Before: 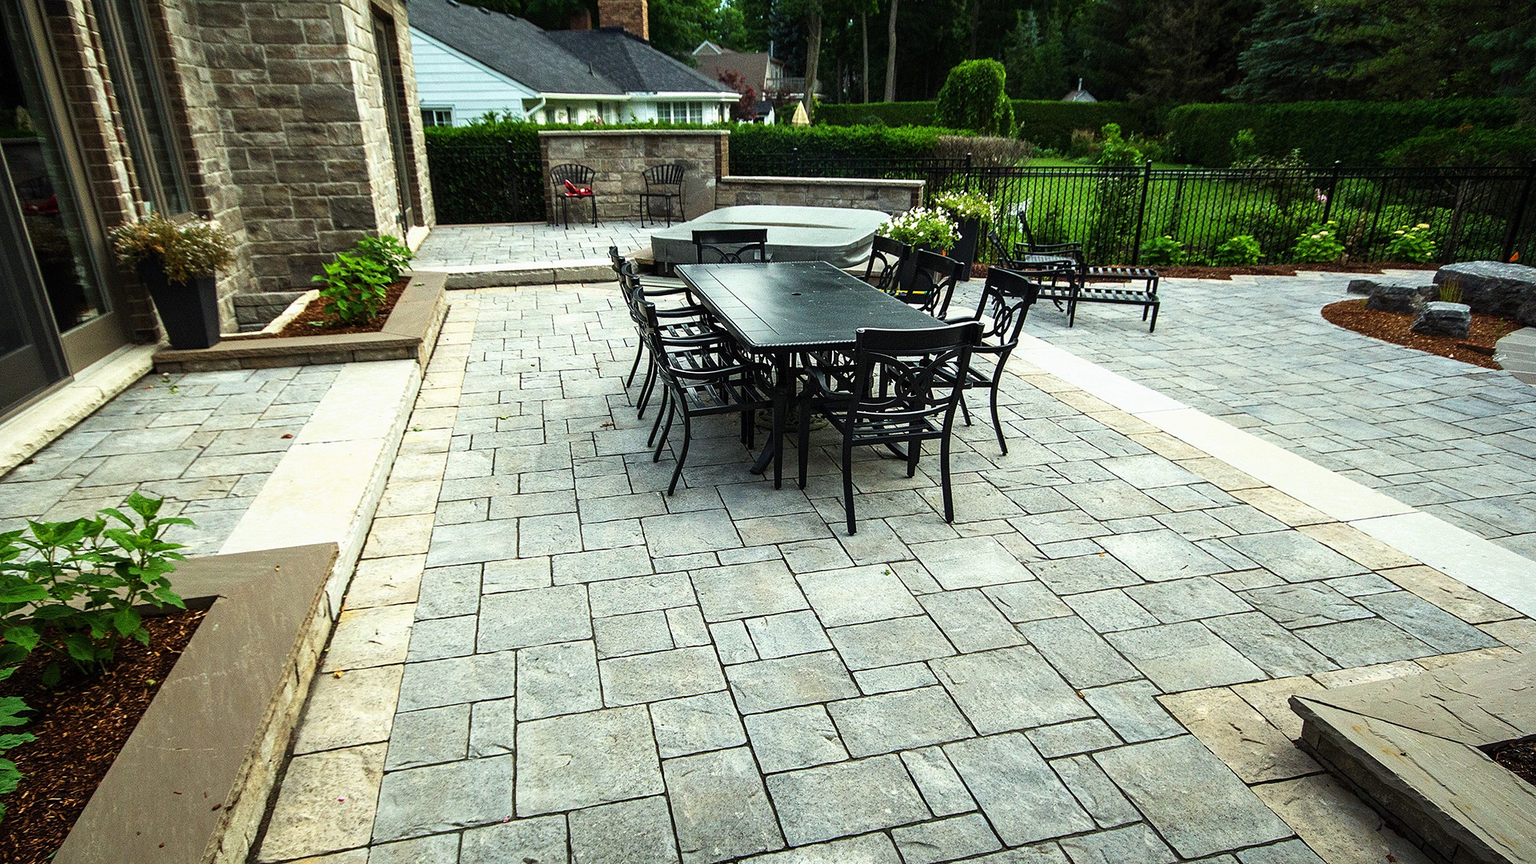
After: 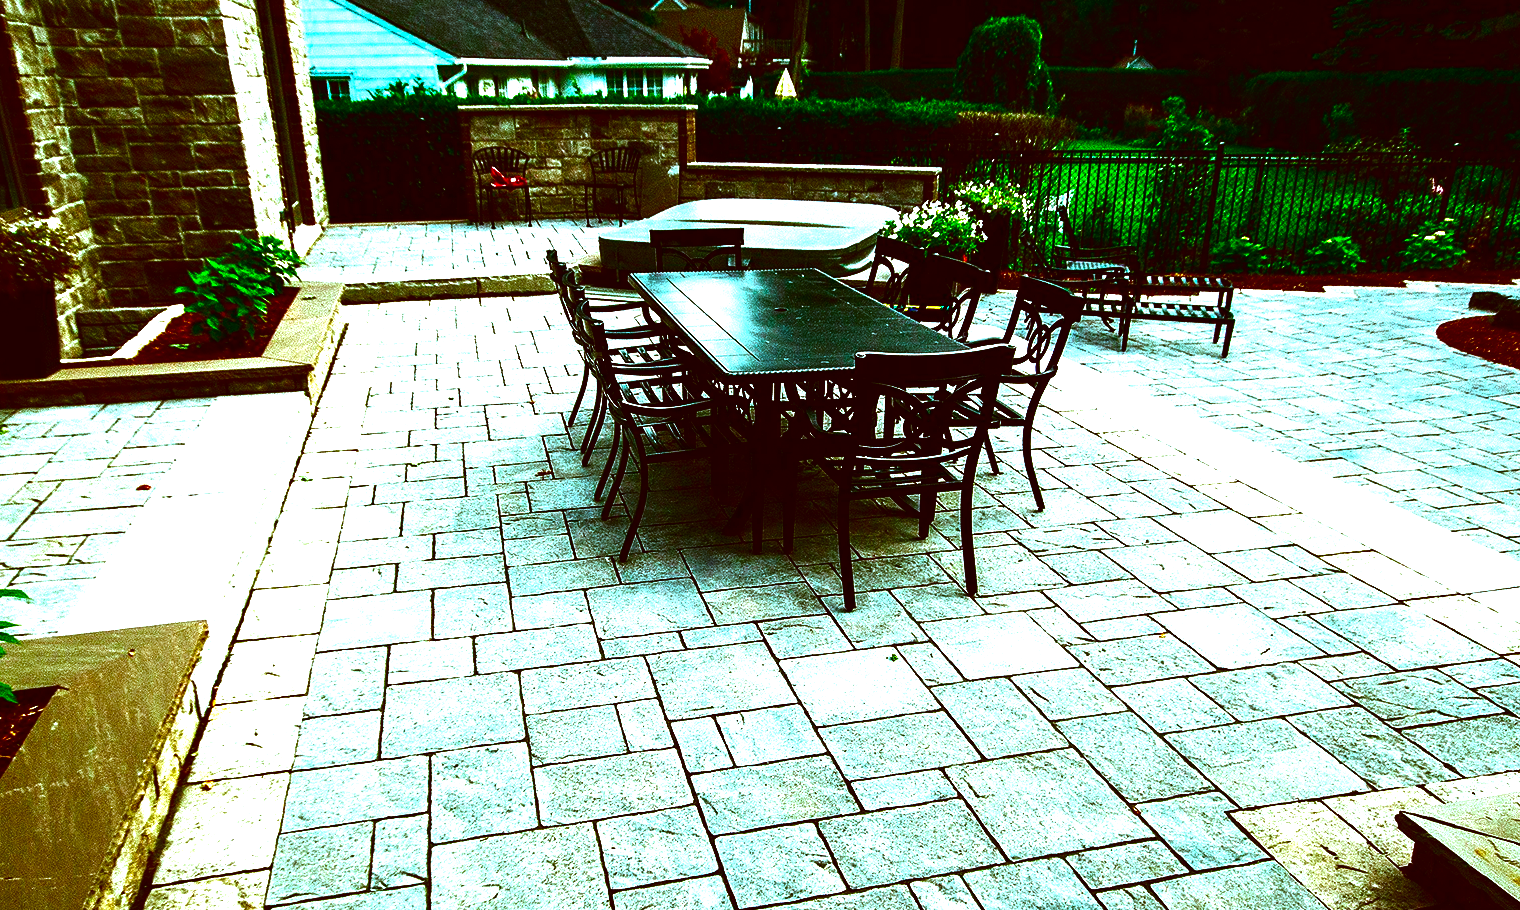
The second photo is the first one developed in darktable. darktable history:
crop: left 11.225%, top 5.381%, right 9.565%, bottom 10.314%
exposure: black level correction -0.005, exposure 1.002 EV, compensate highlight preservation false
contrast brightness saturation: brightness -1, saturation 1
color correction: highlights a* -14.62, highlights b* -16.22, shadows a* 10.12, shadows b* 29.4
